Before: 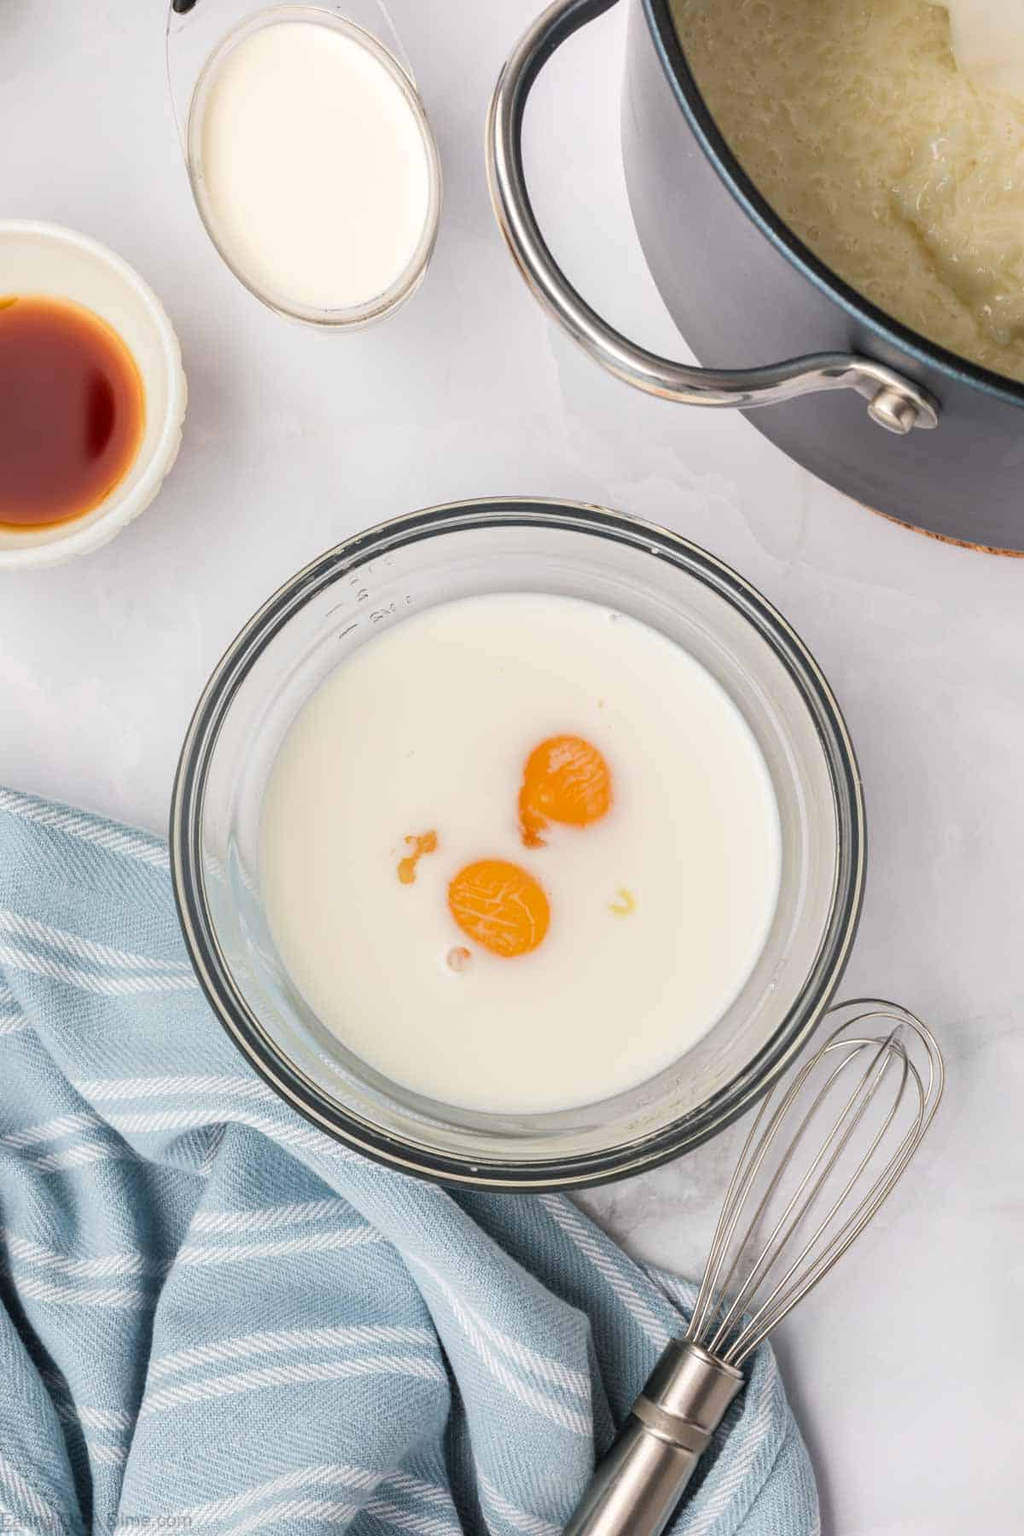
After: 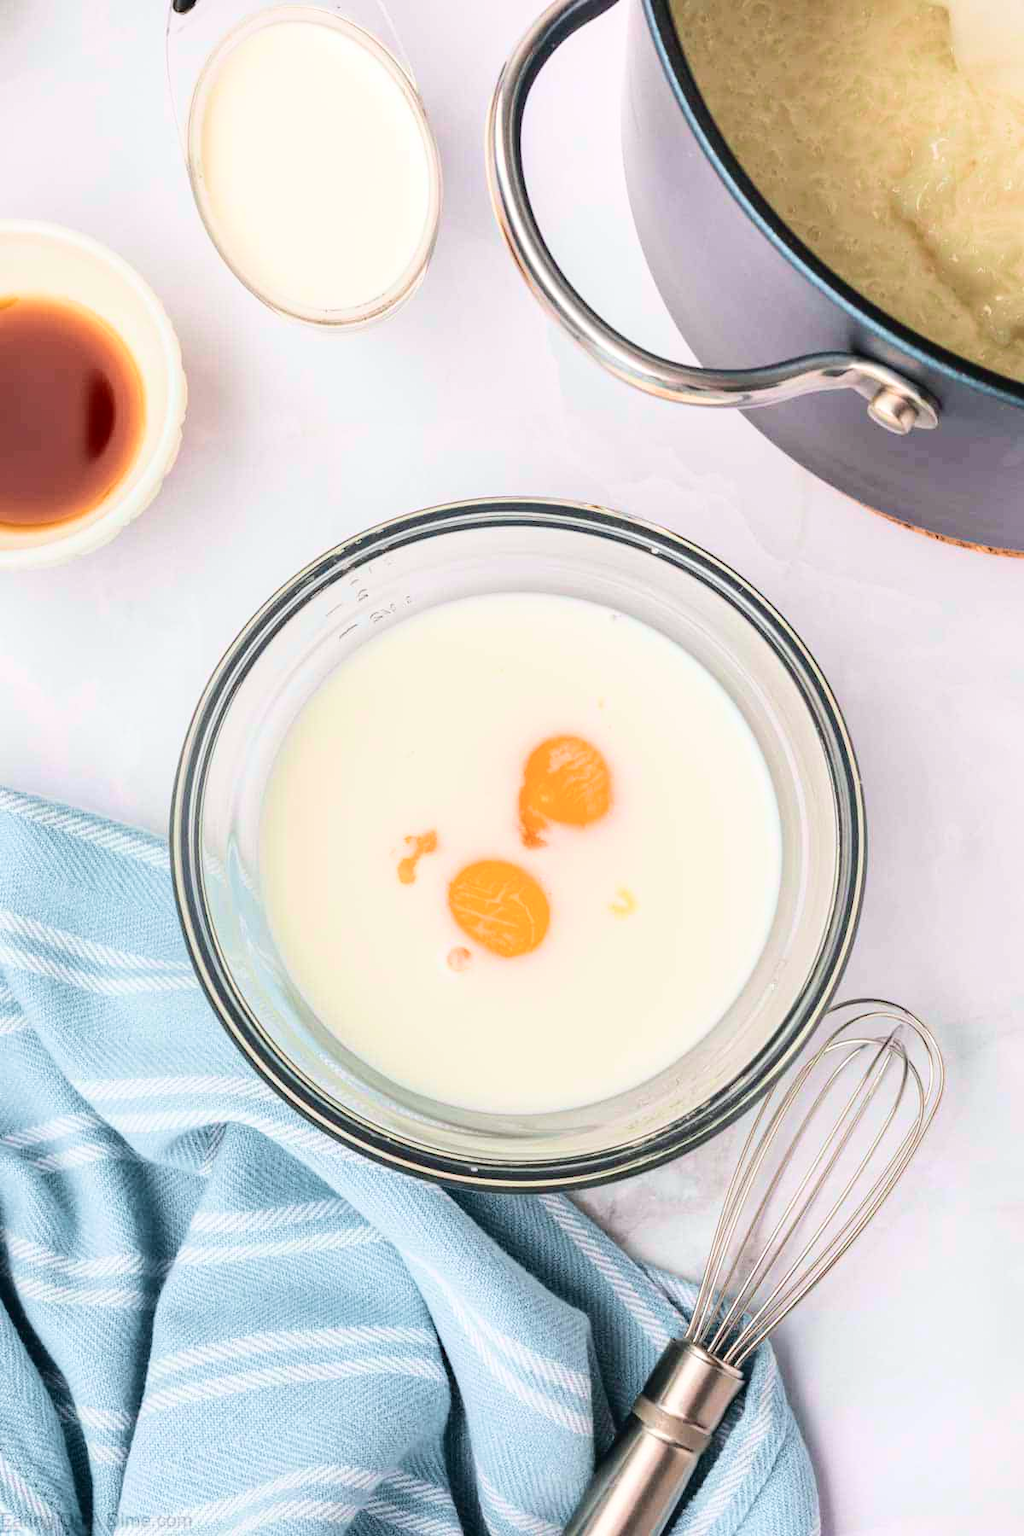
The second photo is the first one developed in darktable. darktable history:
white balance: emerald 1
tone curve: curves: ch0 [(0, 0.023) (0.087, 0.065) (0.184, 0.168) (0.45, 0.54) (0.57, 0.683) (0.722, 0.825) (0.877, 0.948) (1, 1)]; ch1 [(0, 0) (0.388, 0.369) (0.44, 0.44) (0.489, 0.481) (0.534, 0.551) (0.657, 0.659) (1, 1)]; ch2 [(0, 0) (0.353, 0.317) (0.408, 0.427) (0.472, 0.46) (0.5, 0.496) (0.537, 0.539) (0.576, 0.592) (0.625, 0.631) (1, 1)], color space Lab, independent channels, preserve colors none
velvia: on, module defaults
